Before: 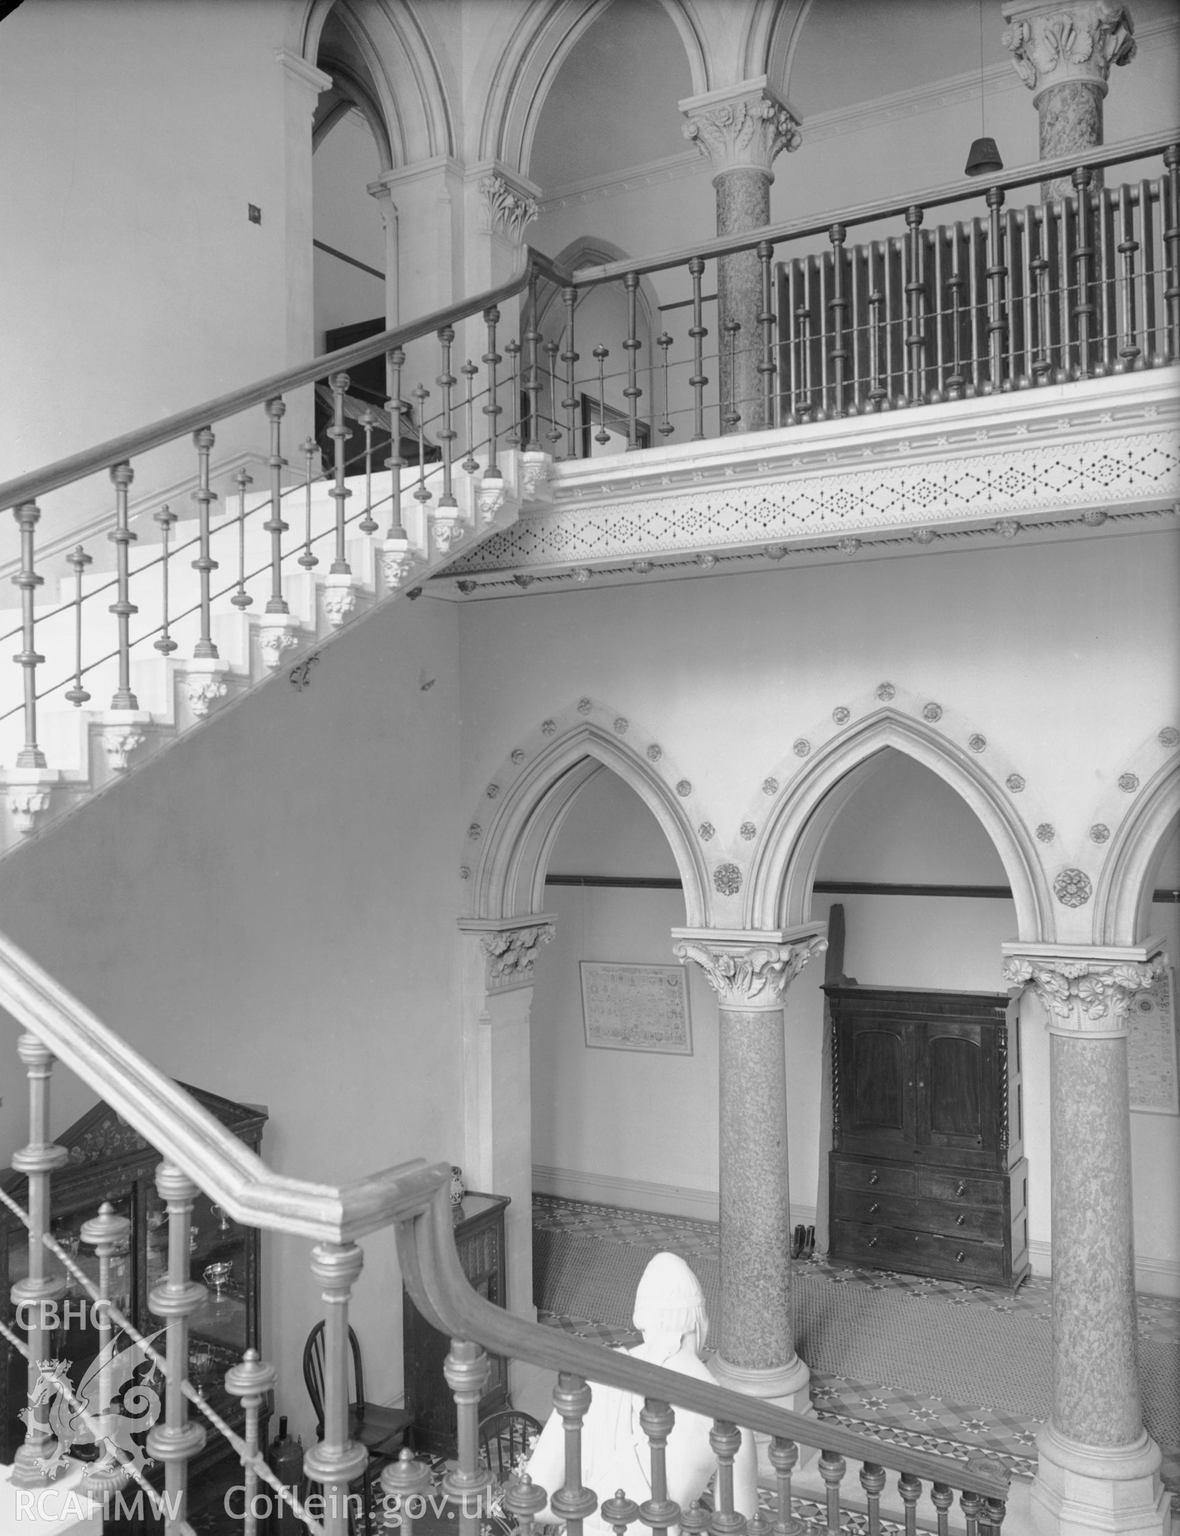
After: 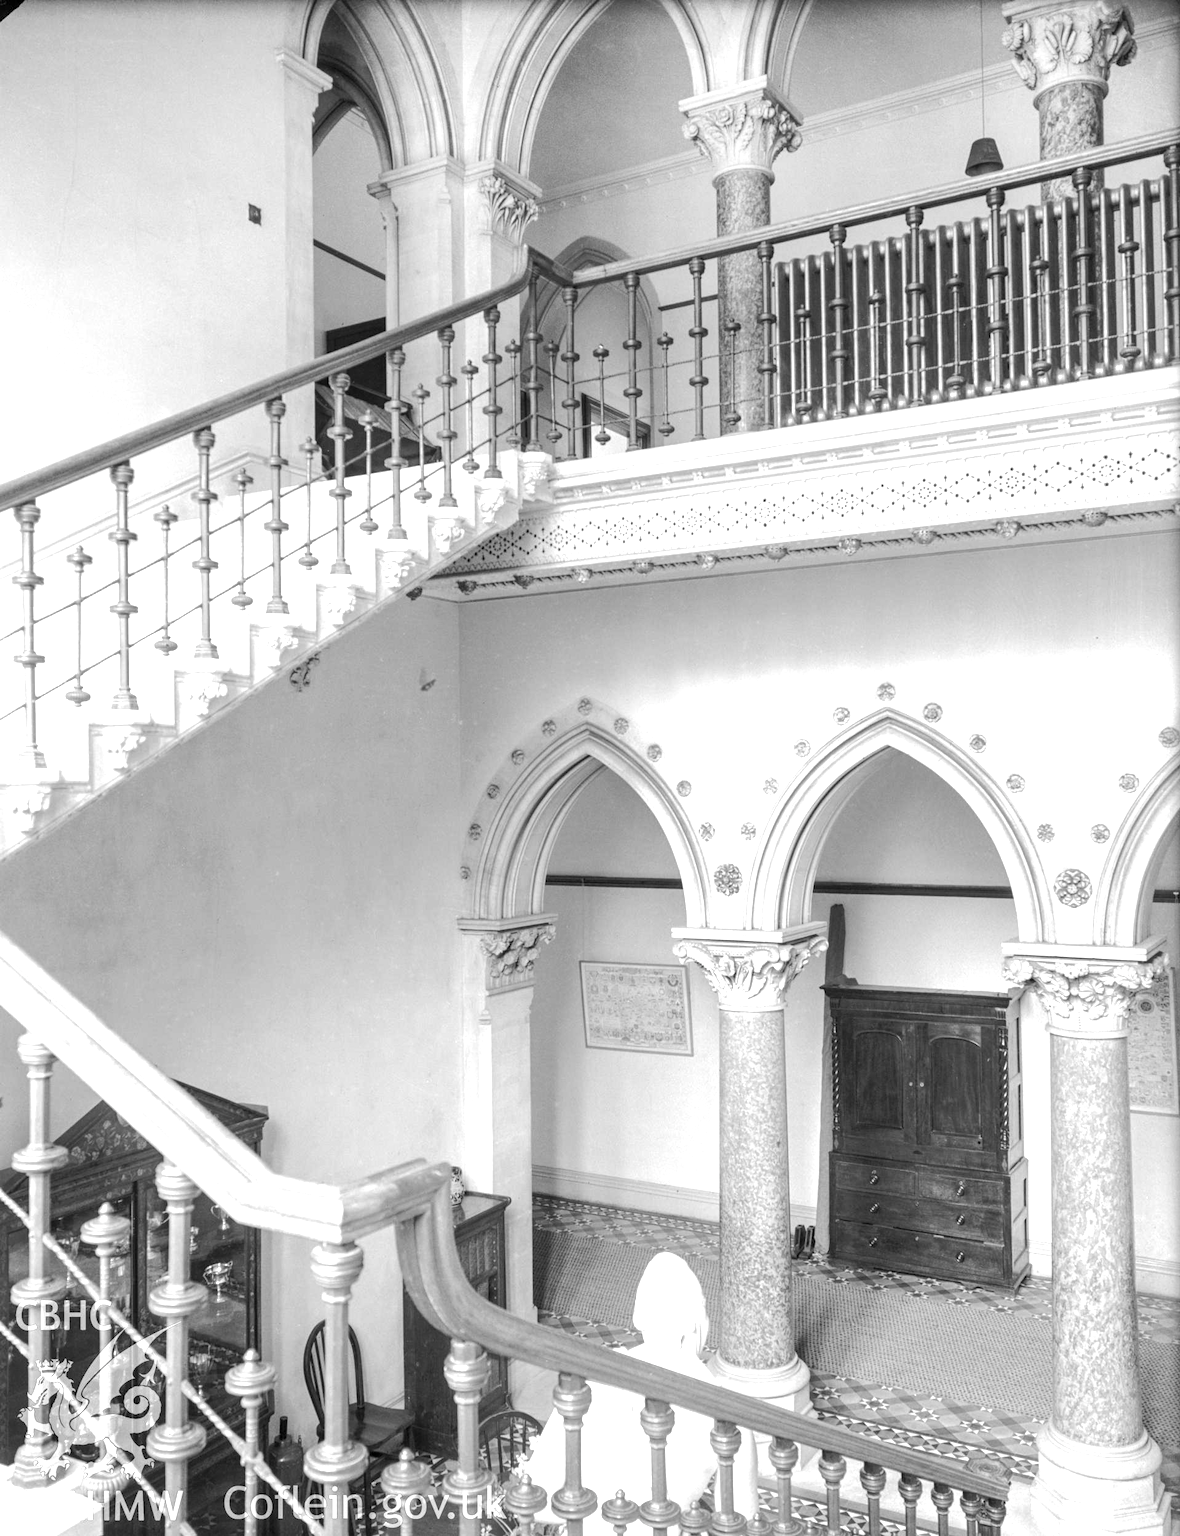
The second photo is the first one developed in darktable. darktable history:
color balance rgb: on, module defaults
local contrast: highlights 59%, detail 145%
exposure: black level correction 0, exposure 0.9 EV, compensate exposure bias true, compensate highlight preservation false
